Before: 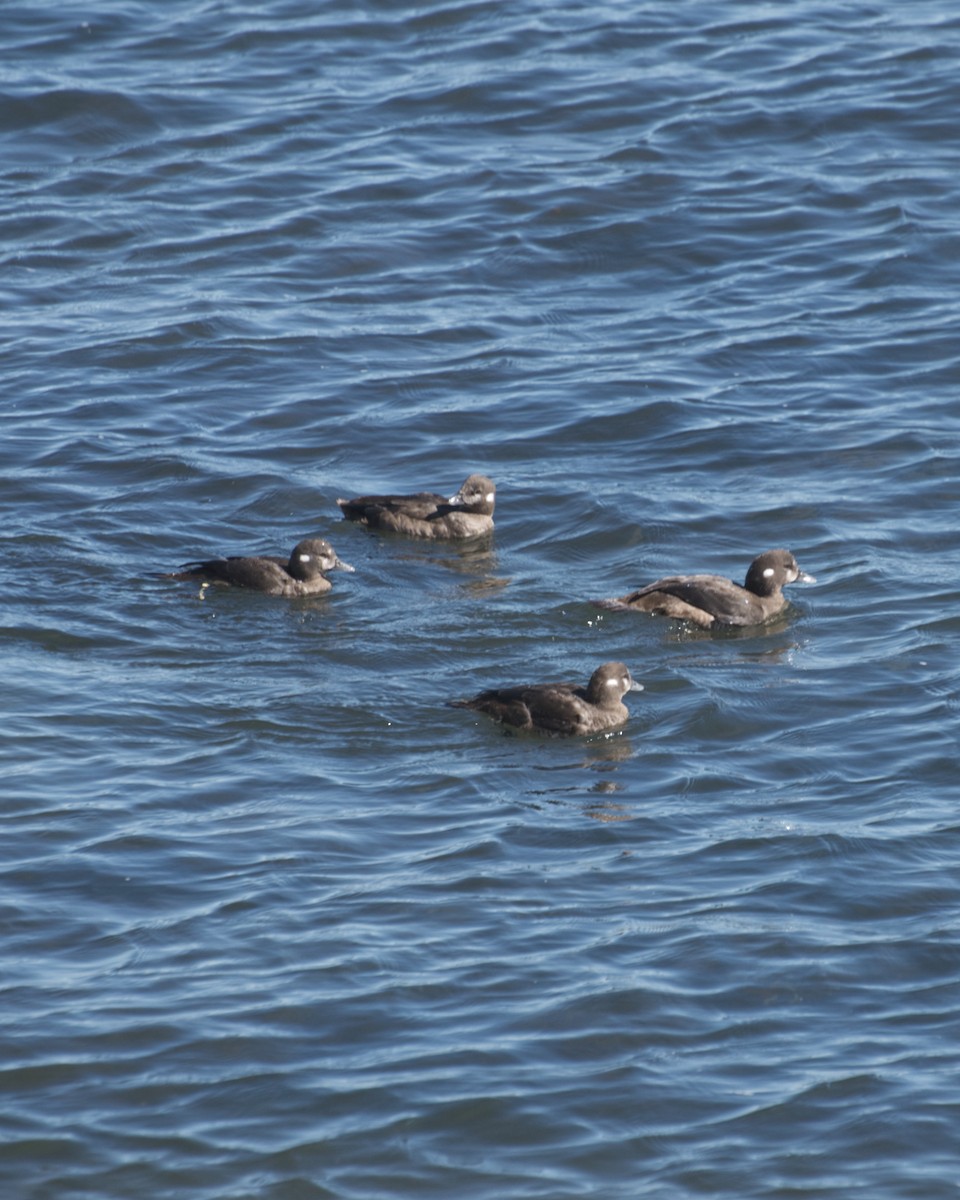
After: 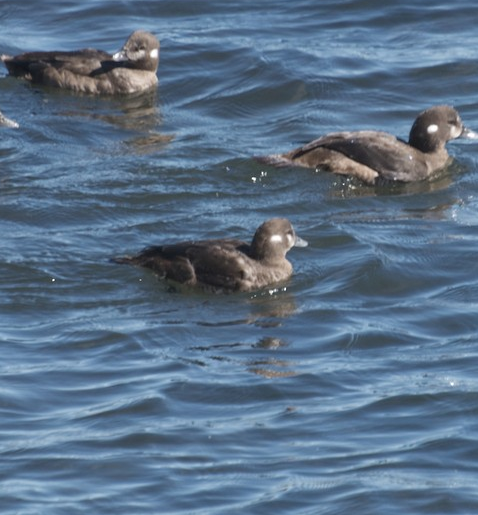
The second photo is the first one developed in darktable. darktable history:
crop: left 35.052%, top 37.013%, right 15.085%, bottom 20.025%
